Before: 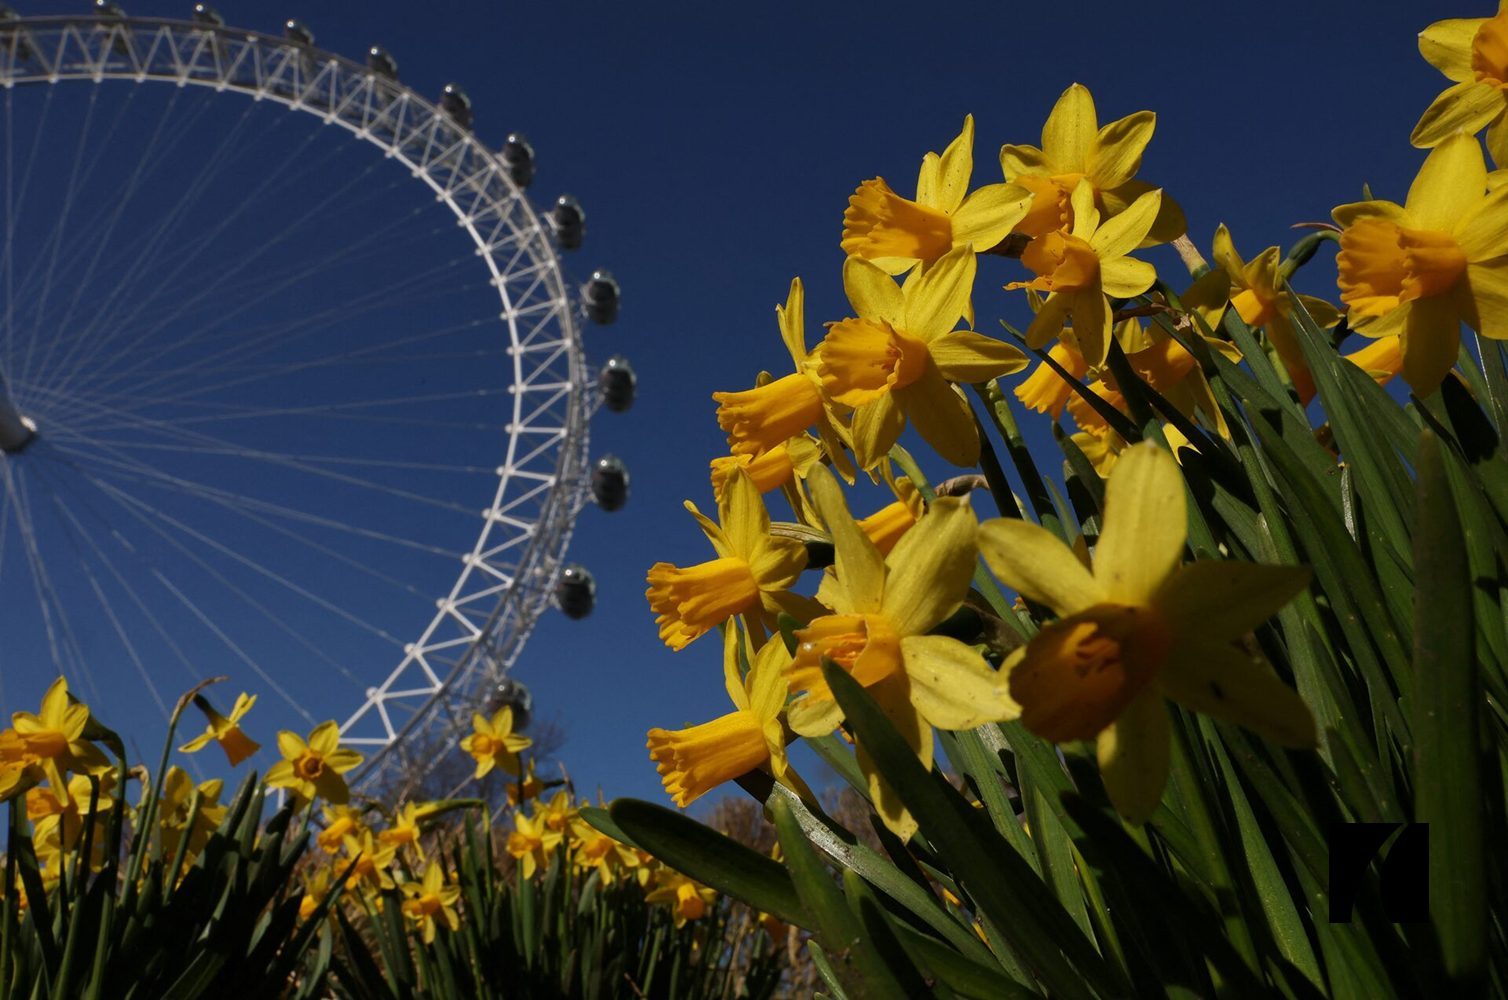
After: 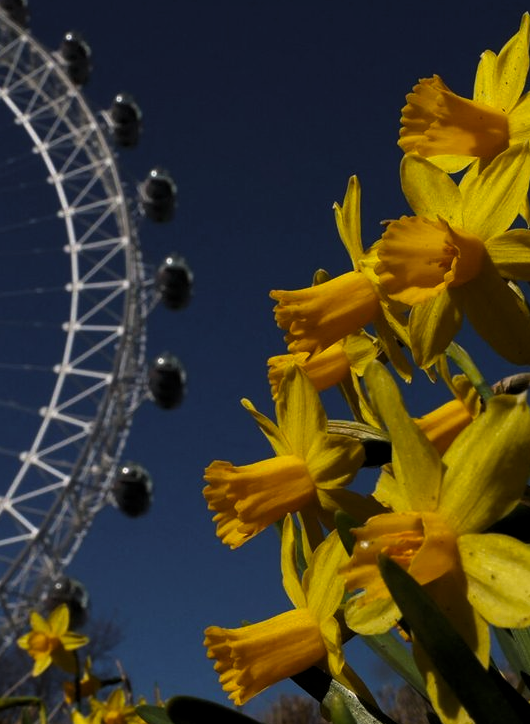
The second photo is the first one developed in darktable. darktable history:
levels: levels [0.029, 0.545, 0.971]
color balance: output saturation 110%
crop and rotate: left 29.476%, top 10.214%, right 35.32%, bottom 17.333%
